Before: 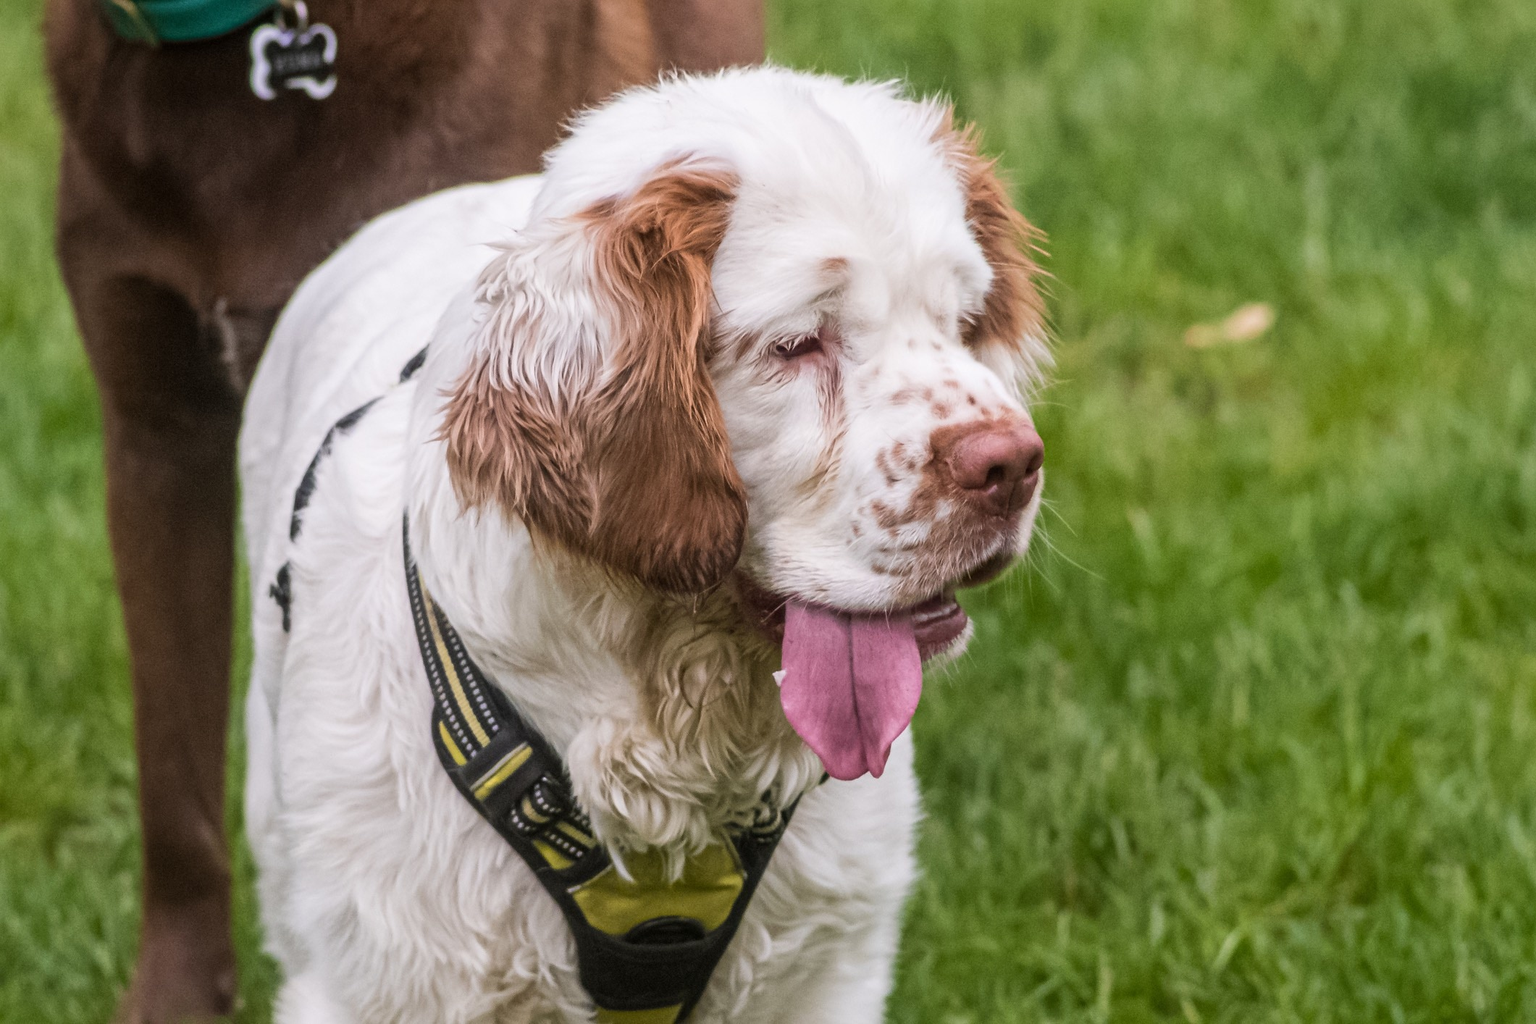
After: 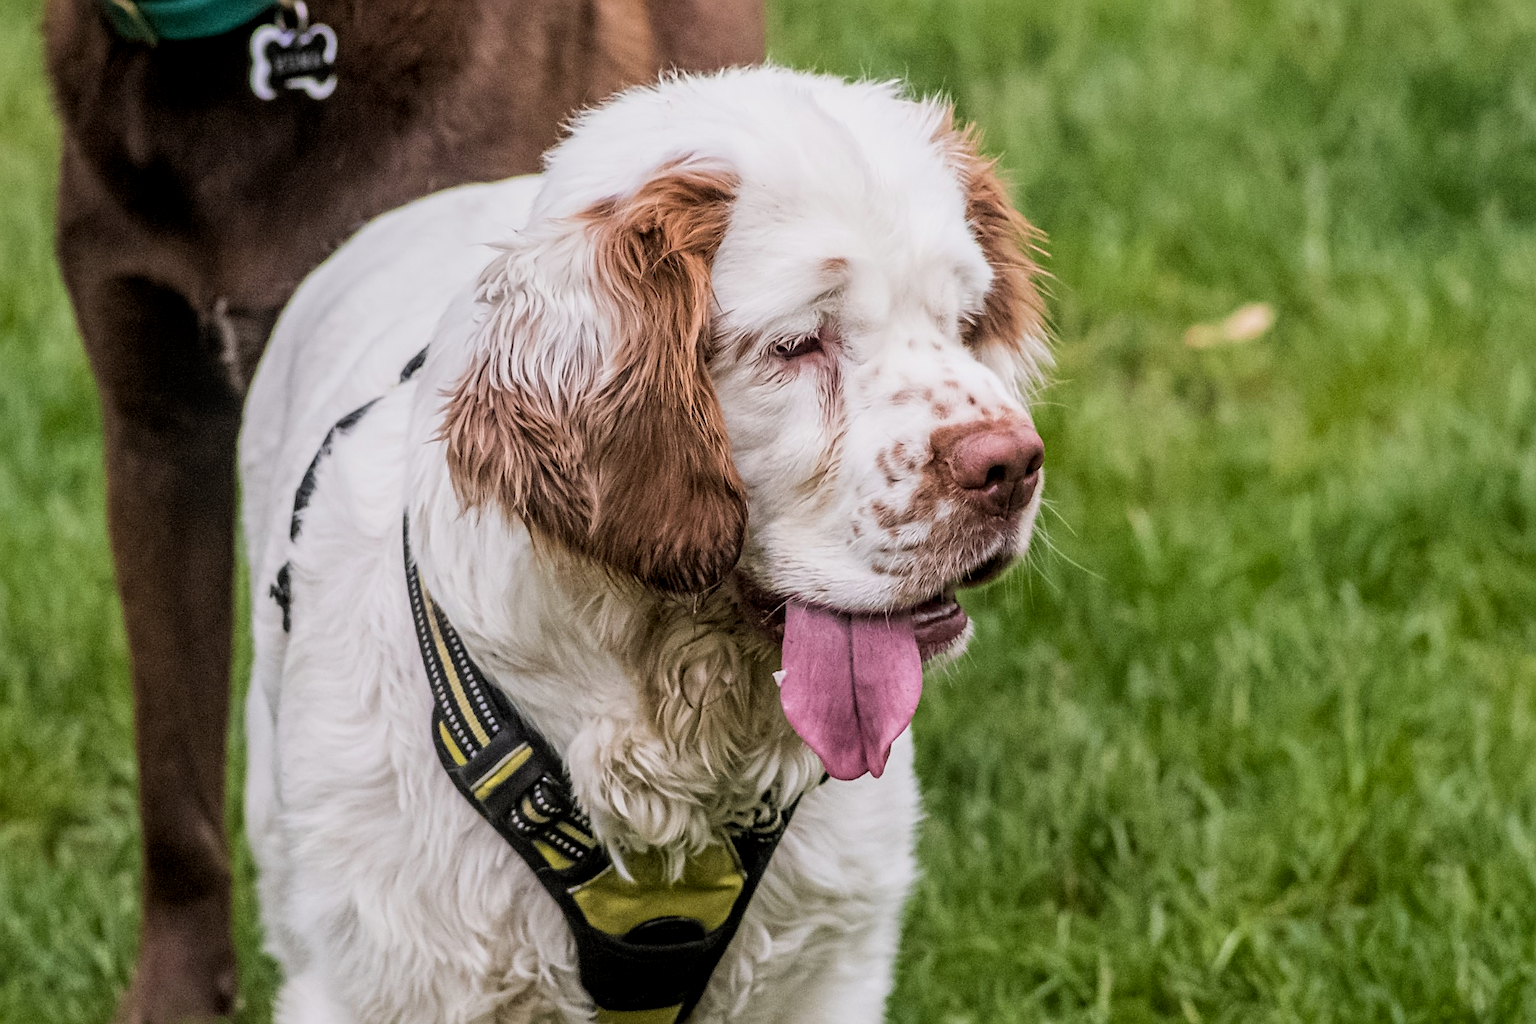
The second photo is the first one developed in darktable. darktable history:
local contrast: on, module defaults
filmic rgb: middle gray luminance 9.11%, black relative exposure -10.63 EV, white relative exposure 3.43 EV, target black luminance 0%, hardness 5.94, latitude 59.68%, contrast 1.091, highlights saturation mix 5.58%, shadows ↔ highlights balance 28.44%
sharpen: on, module defaults
